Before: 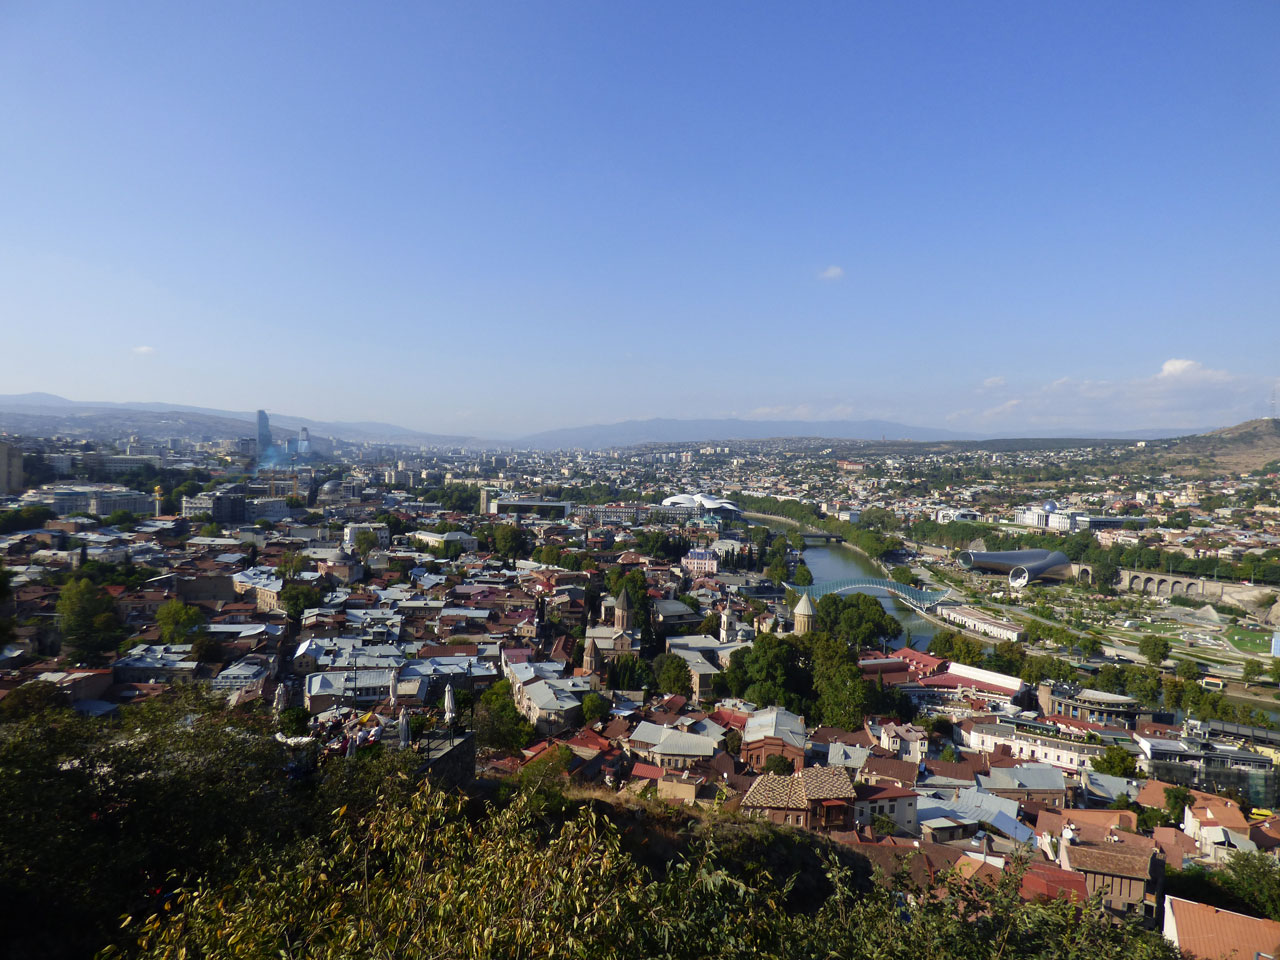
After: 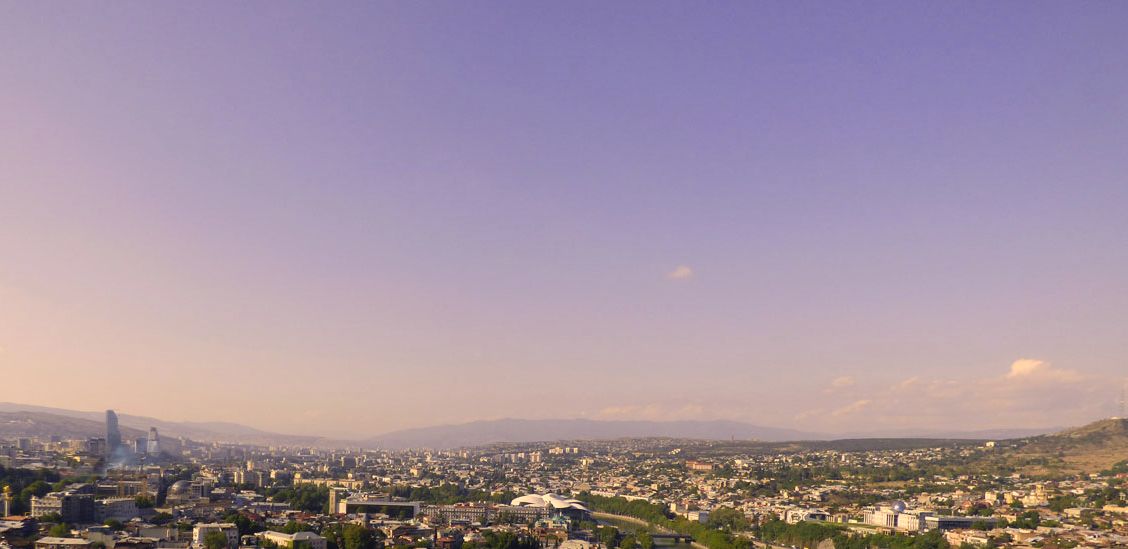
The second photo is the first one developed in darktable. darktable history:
crop and rotate: left 11.812%, bottom 42.776%
color correction: highlights a* 15, highlights b* 31.55
